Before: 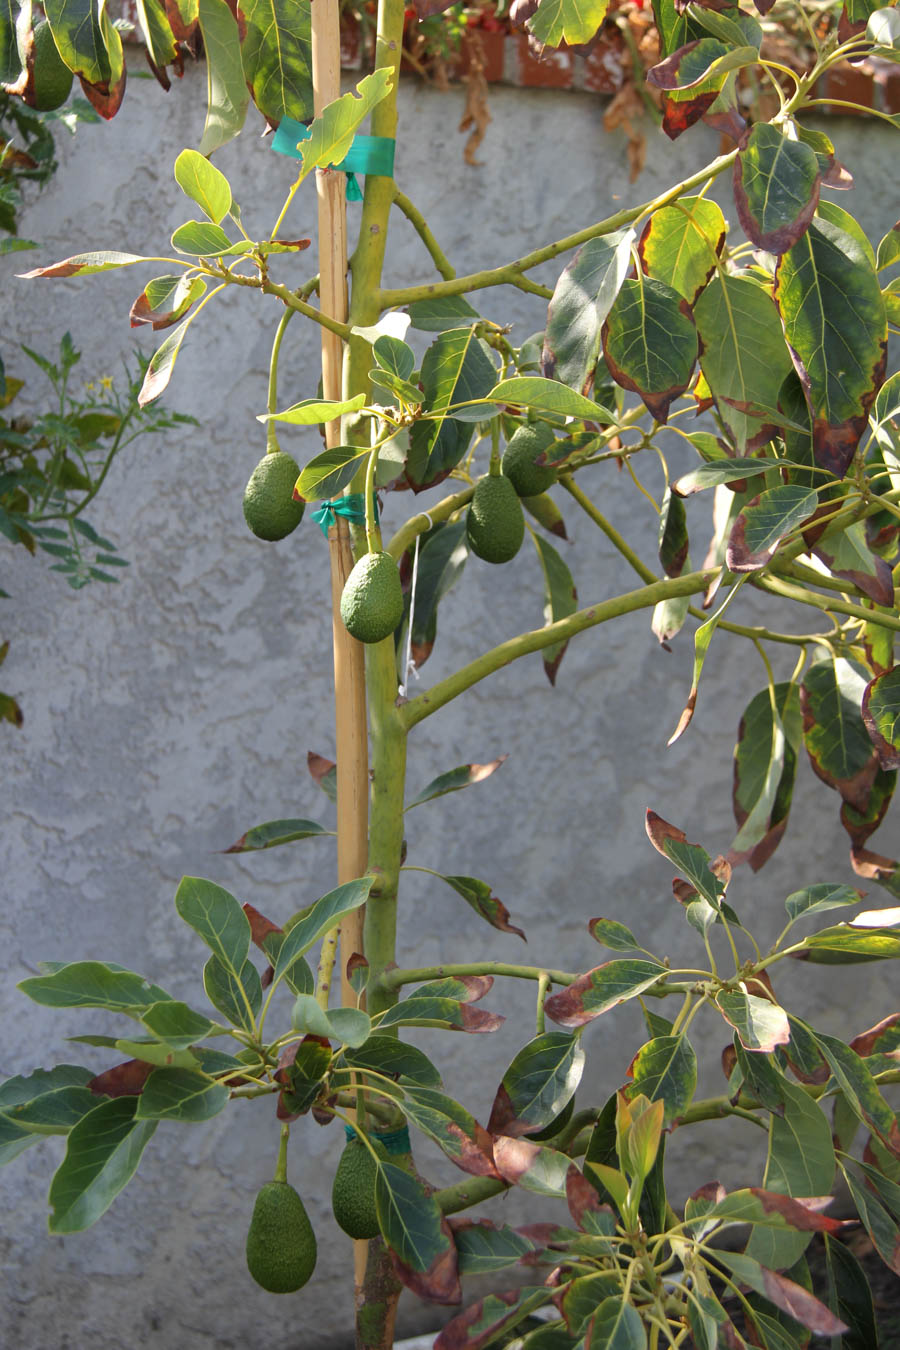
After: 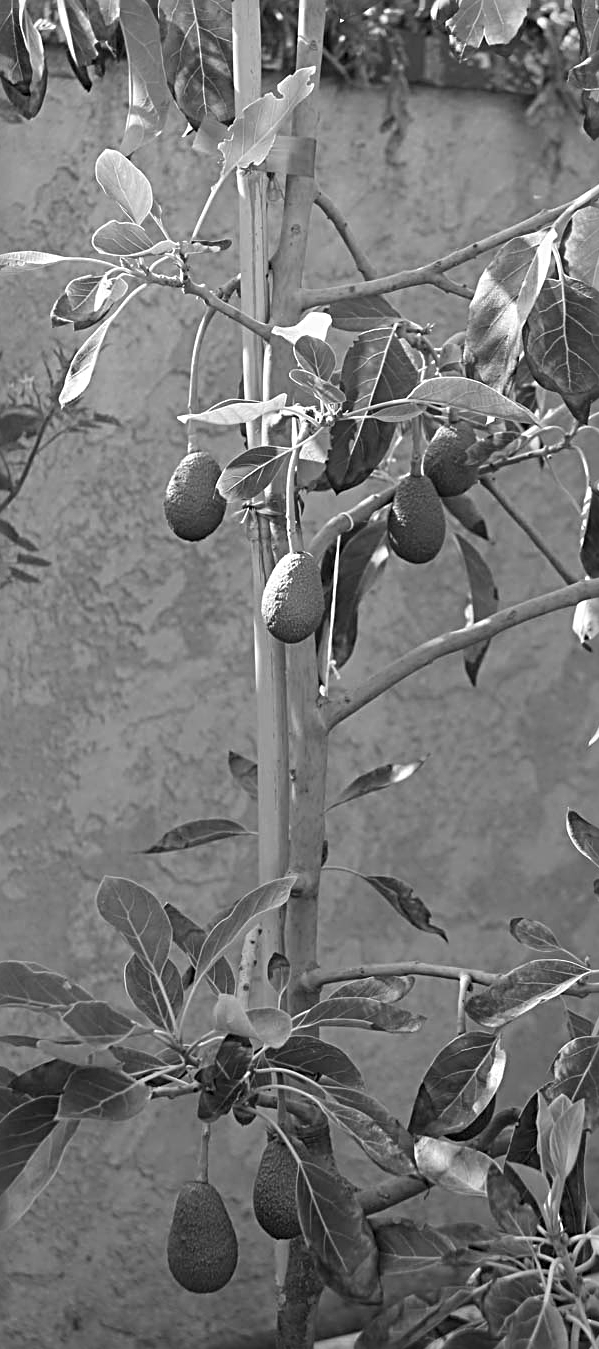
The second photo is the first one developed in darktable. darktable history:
crop and rotate: left 8.786%, right 24.548%
monochrome: a -4.13, b 5.16, size 1
sharpen: radius 3.025, amount 0.757
